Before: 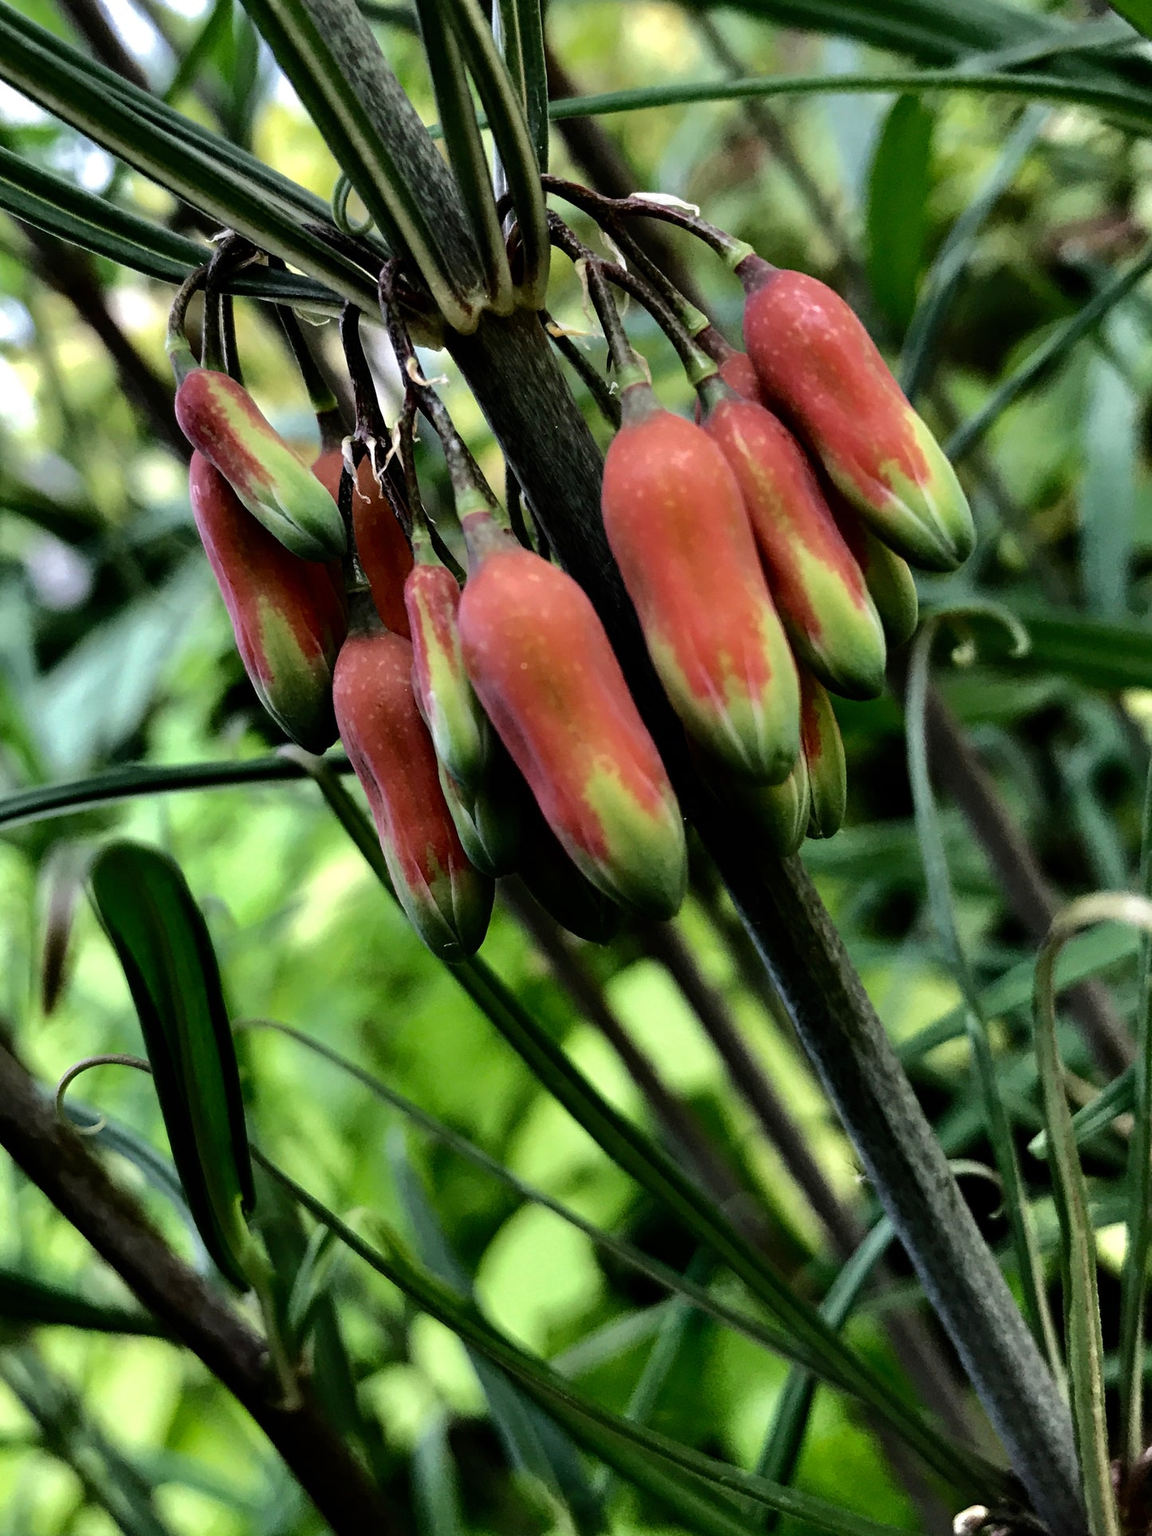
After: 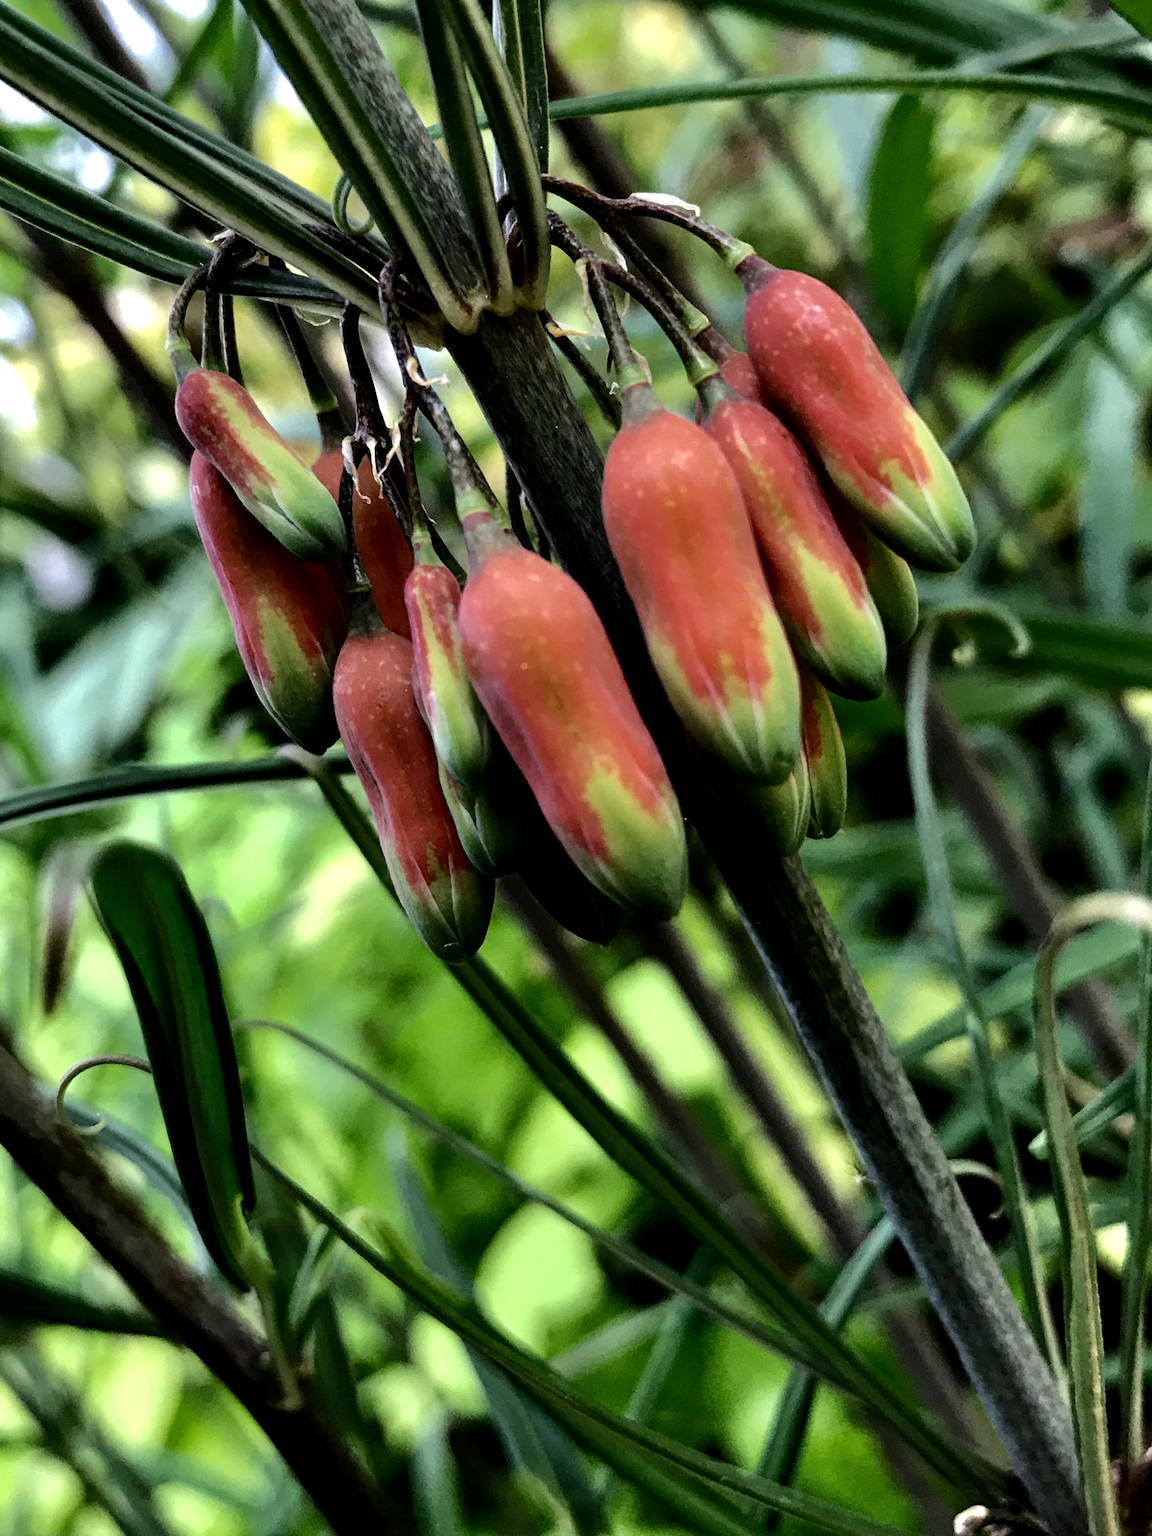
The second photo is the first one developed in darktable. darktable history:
local contrast: highlights 106%, shadows 98%, detail 120%, midtone range 0.2
